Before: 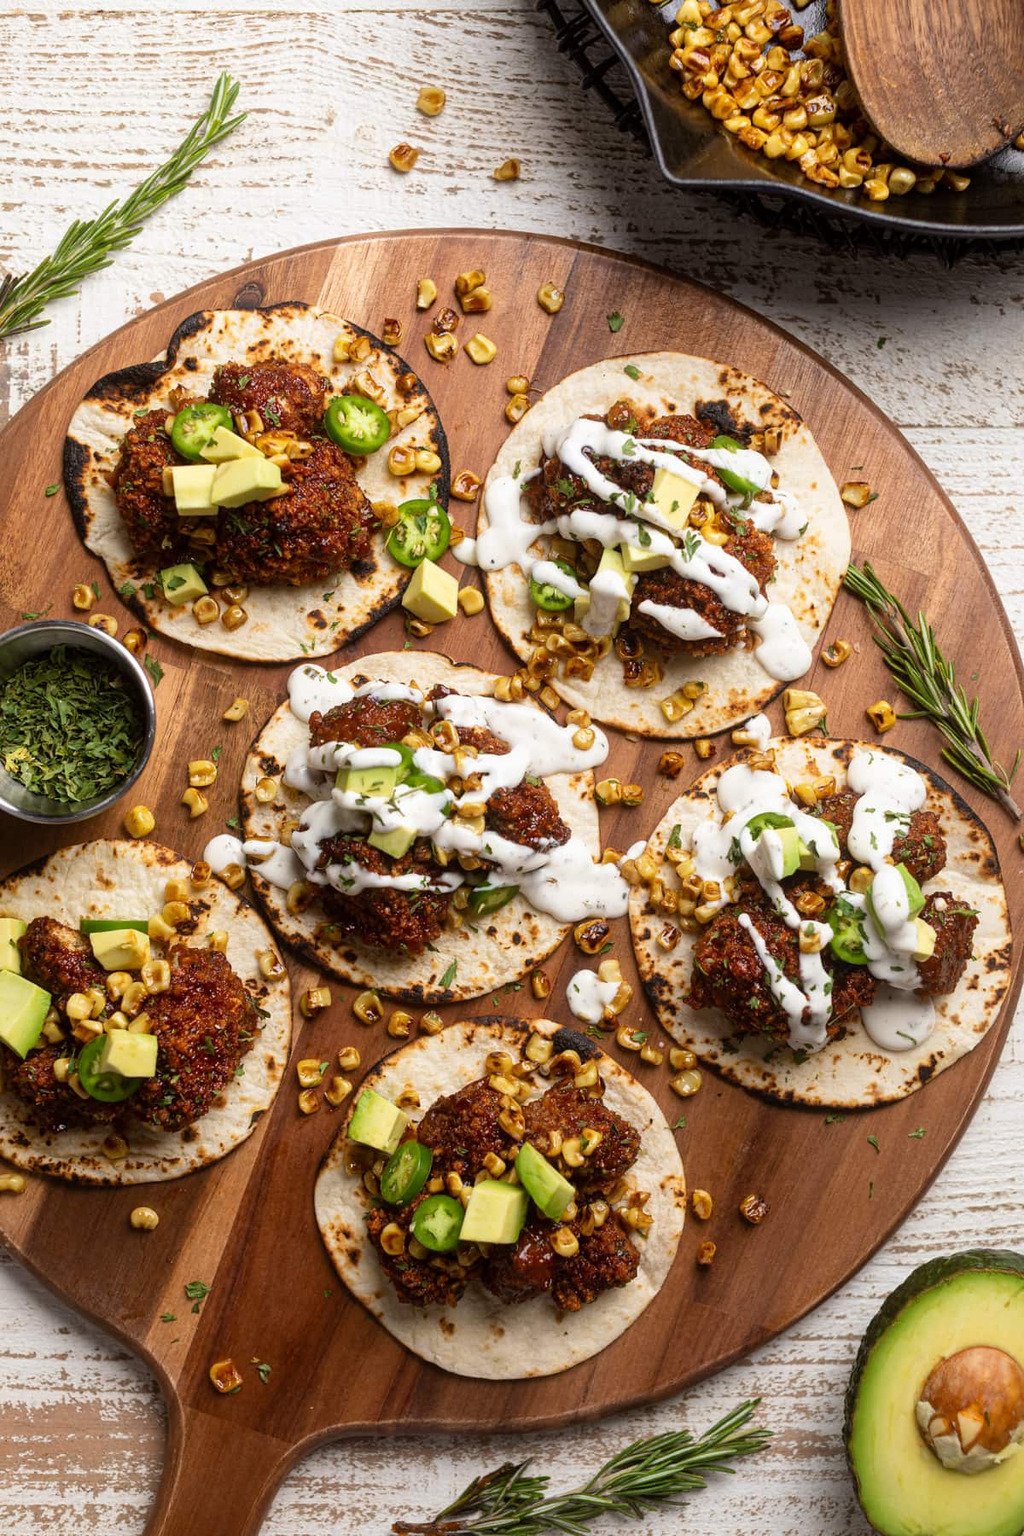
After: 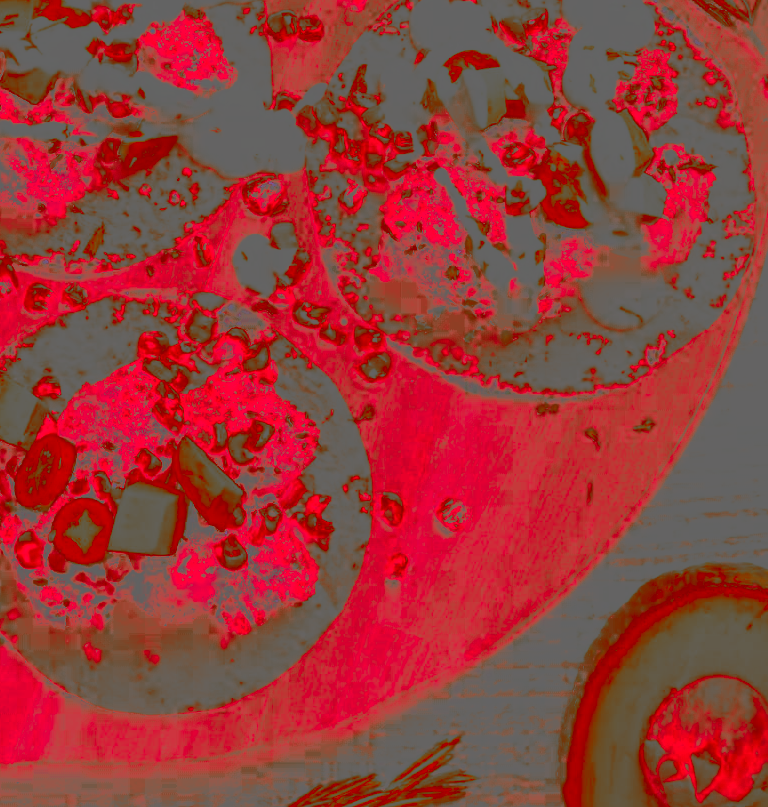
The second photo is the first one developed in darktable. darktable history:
exposure: black level correction 0, exposure 1.467 EV, compensate highlight preservation false
filmic rgb: black relative exposure -7.65 EV, white relative exposure 4.56 EV, hardness 3.61, preserve chrominance no, color science v3 (2019), use custom middle-gray values true
contrast brightness saturation: contrast -0.988, brightness -0.164, saturation 0.733
crop and rotate: left 35.956%, top 50.151%, bottom 5.013%
color zones: curves: ch0 [(0.006, 0.385) (0.143, 0.563) (0.243, 0.321) (0.352, 0.464) (0.516, 0.456) (0.625, 0.5) (0.75, 0.5) (0.875, 0.5)]; ch1 [(0, 0.5) (0.134, 0.504) (0.246, 0.463) (0.421, 0.515) (0.5, 0.56) (0.625, 0.5) (0.75, 0.5) (0.875, 0.5)]; ch2 [(0, 0.5) (0.131, 0.426) (0.307, 0.289) (0.38, 0.188) (0.513, 0.216) (0.625, 0.548) (0.75, 0.468) (0.838, 0.396) (0.971, 0.311)]
shadows and highlights: shadows 52.48, soften with gaussian
